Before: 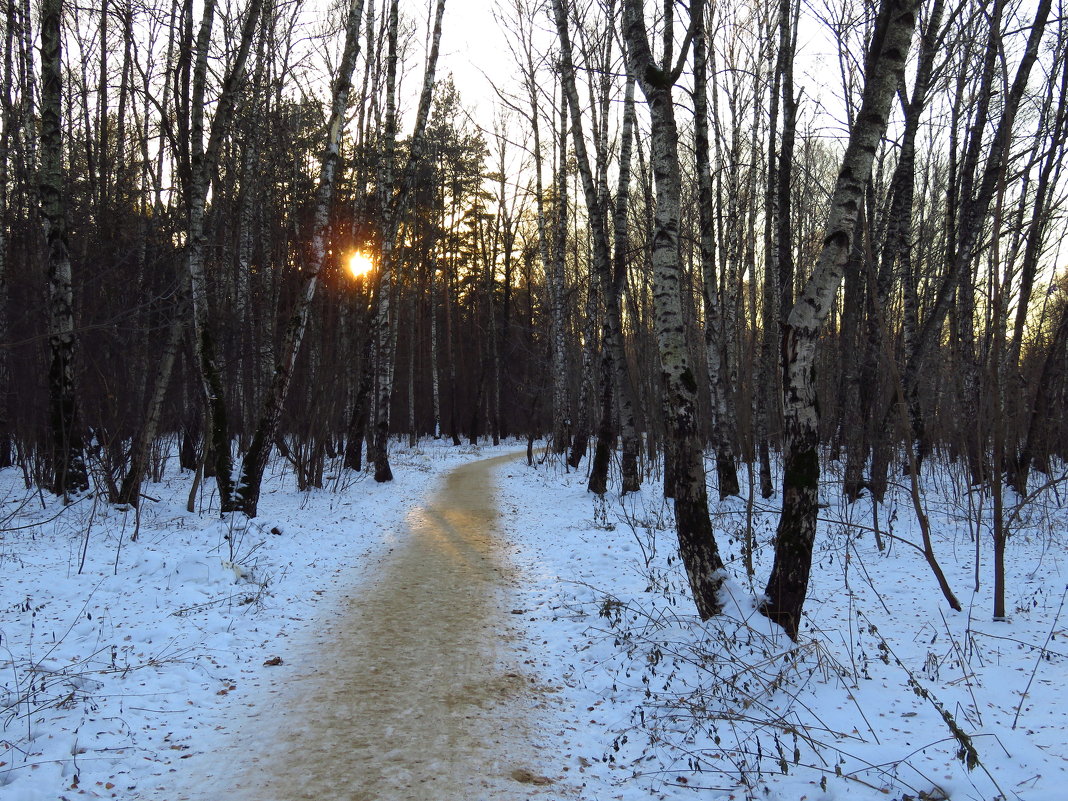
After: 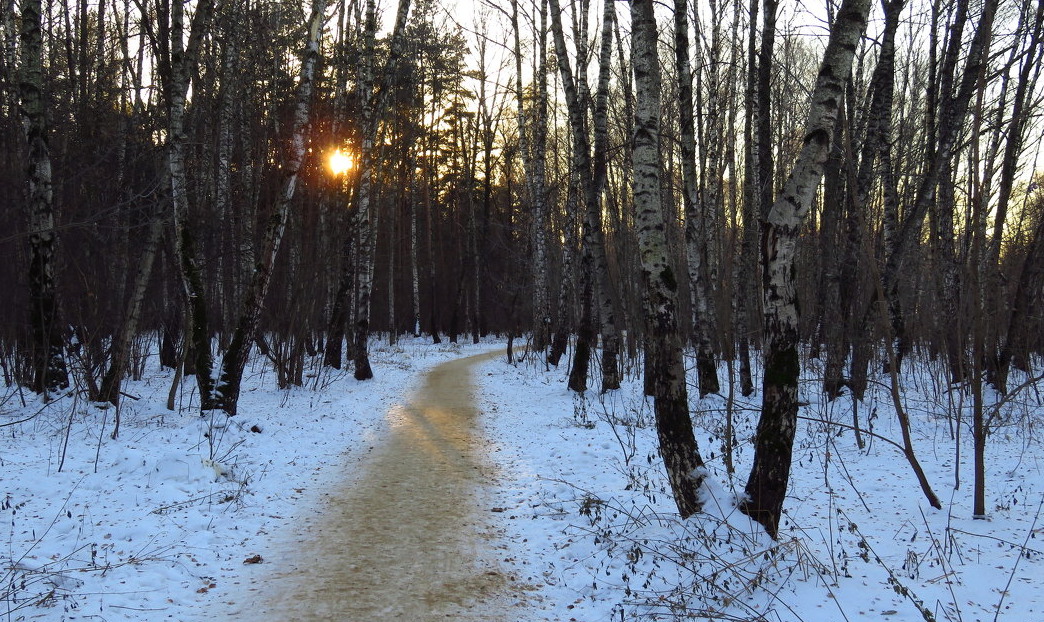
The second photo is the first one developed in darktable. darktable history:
crop and rotate: left 1.902%, top 12.929%, right 0.306%, bottom 9.367%
